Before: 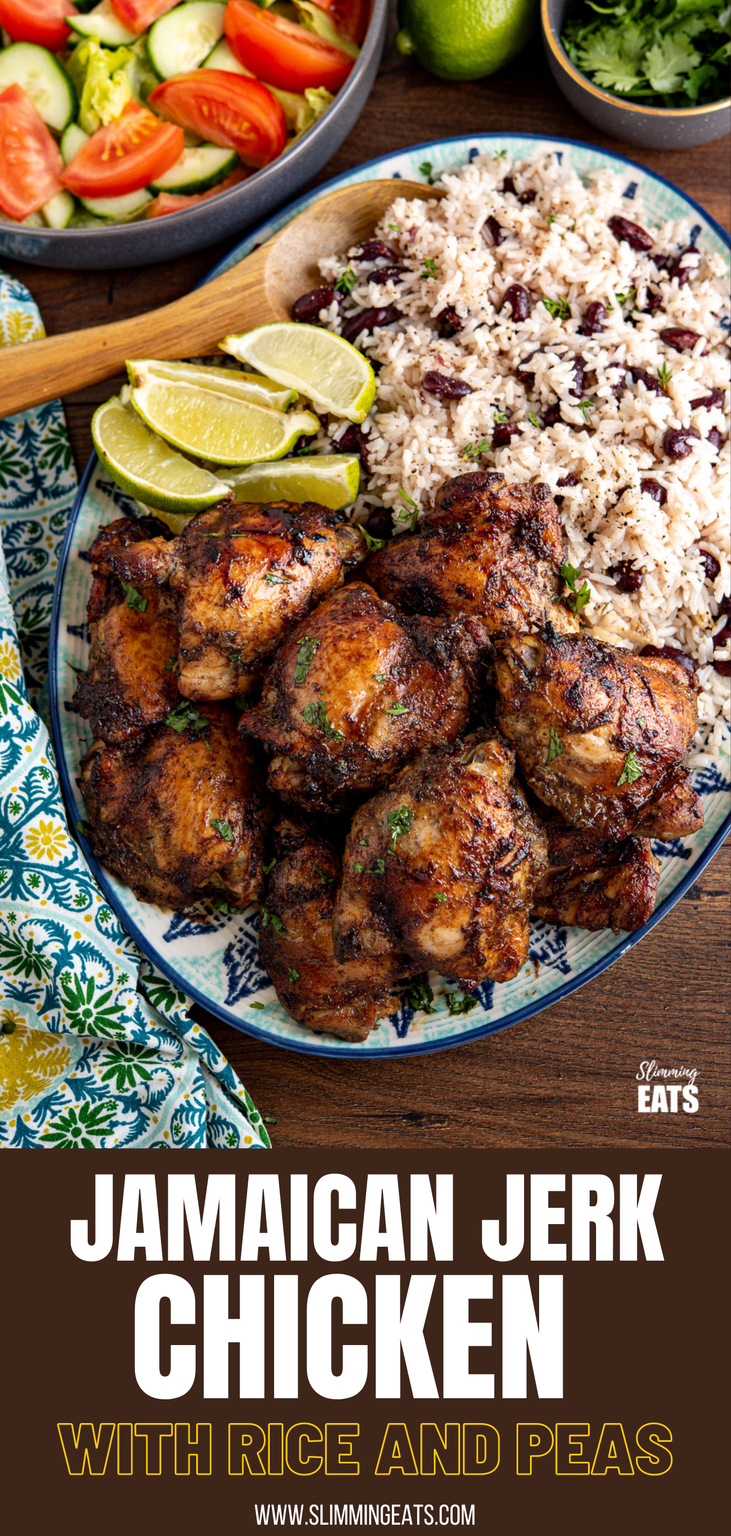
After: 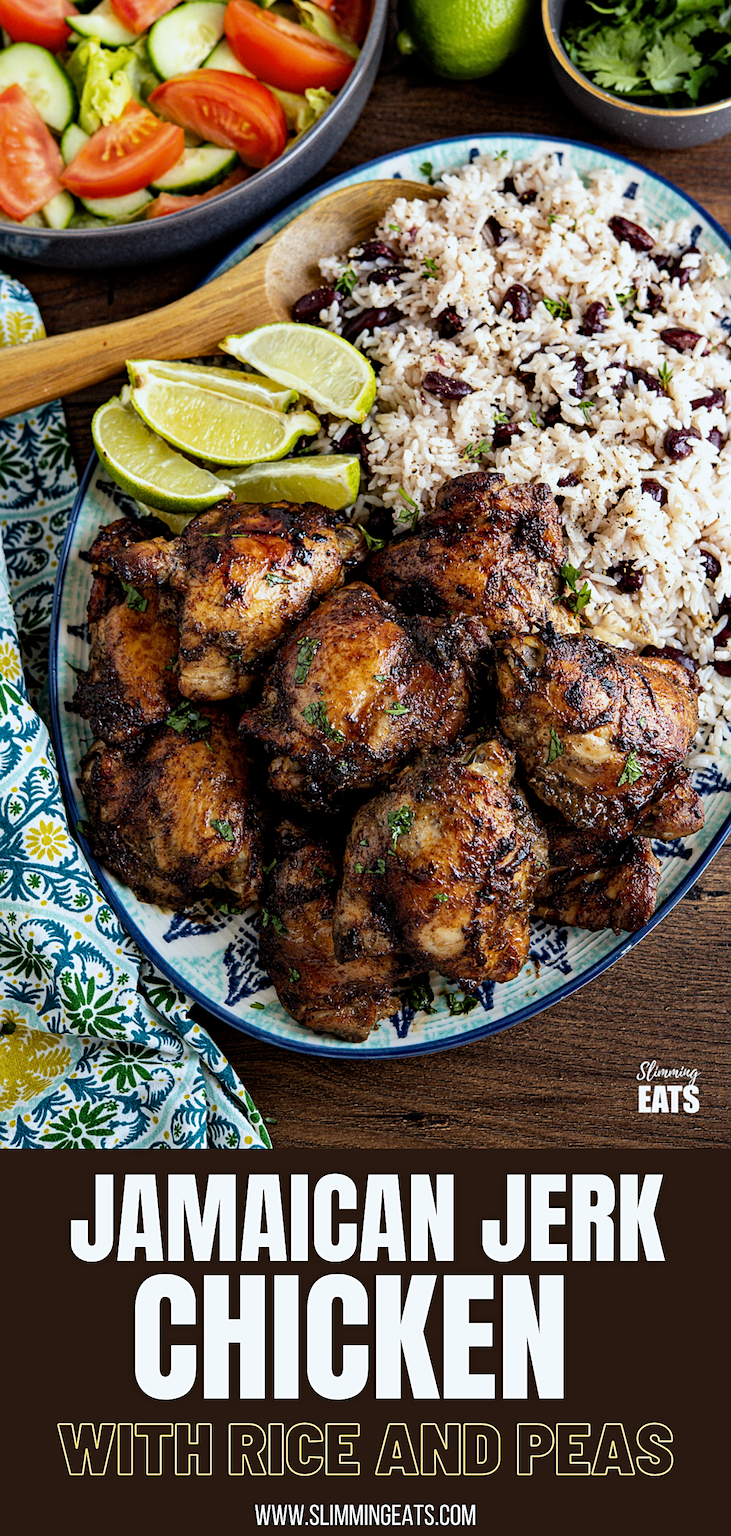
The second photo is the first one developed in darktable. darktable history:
white balance: red 0.925, blue 1.046
haze removal: compatibility mode true, adaptive false
contrast brightness saturation: saturation -0.05
filmic rgb: black relative exposure -12.8 EV, white relative exposure 2.8 EV, threshold 3 EV, target black luminance 0%, hardness 8.54, latitude 70.41%, contrast 1.133, shadows ↔ highlights balance -0.395%, color science v4 (2020), enable highlight reconstruction true
sharpen: on, module defaults
